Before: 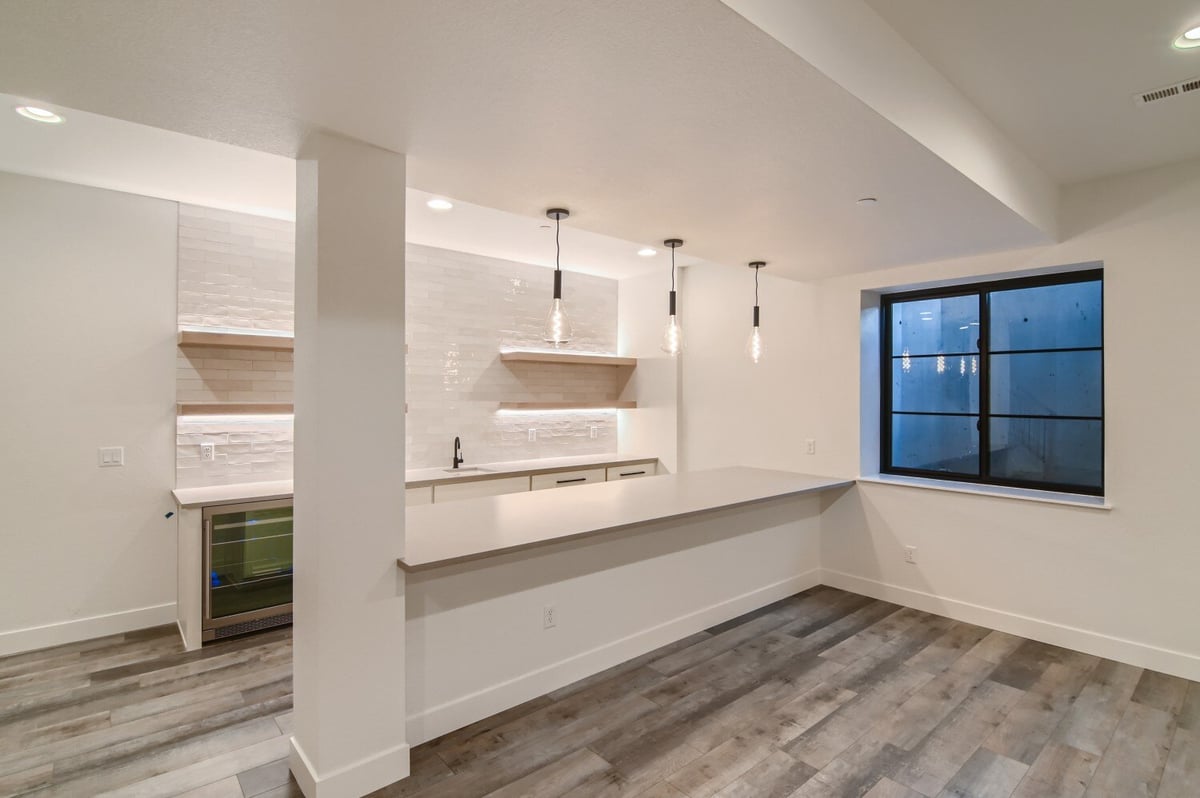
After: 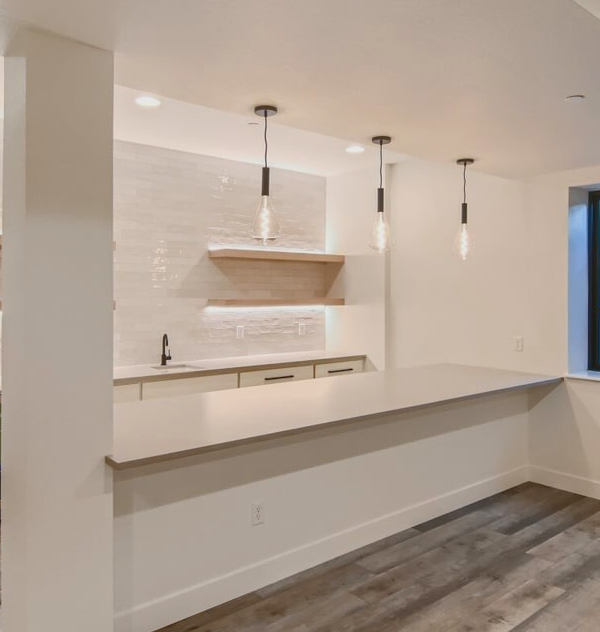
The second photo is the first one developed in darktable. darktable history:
crop and rotate: angle 0.012°, left 24.374%, top 13.02%, right 25.575%, bottom 7.721%
color balance rgb: perceptual saturation grading › global saturation 19.433%, perceptual brilliance grading › global brilliance -17.235%, perceptual brilliance grading › highlights 29.373%, contrast -29.472%
